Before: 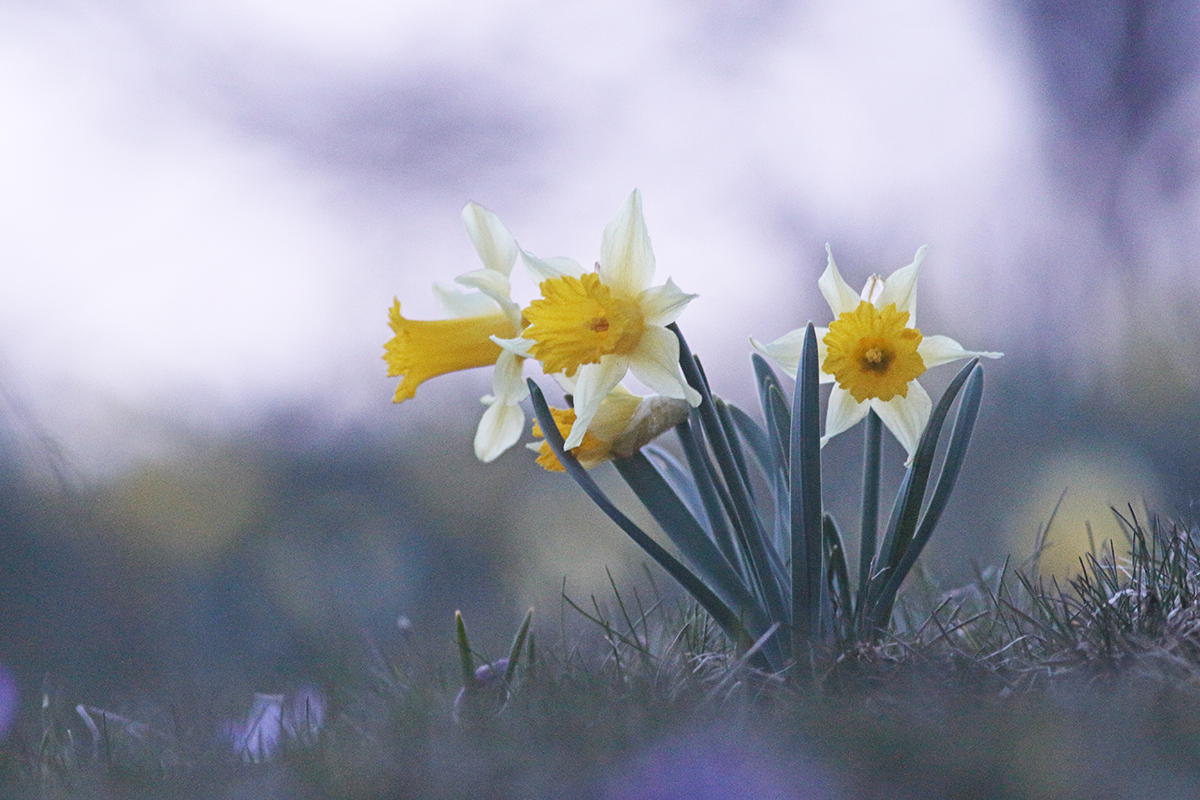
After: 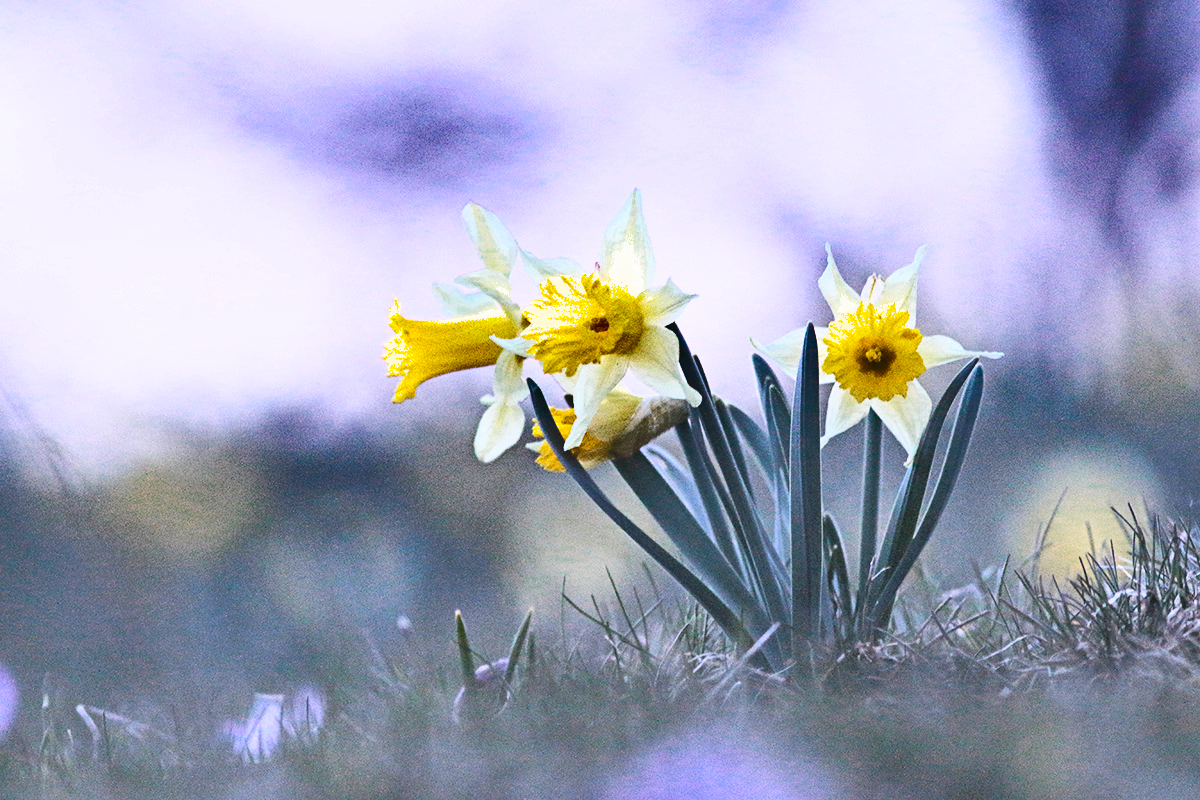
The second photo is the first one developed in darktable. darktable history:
contrast equalizer: octaves 7, y [[0.6 ×6], [0.55 ×6], [0 ×6], [0 ×6], [0 ×6]], mix -0.195
color zones: curves: ch0 [(0, 0.558) (0.143, 0.548) (0.286, 0.447) (0.429, 0.259) (0.571, 0.5) (0.714, 0.5) (0.857, 0.593) (1, 0.558)]; ch1 [(0, 0.543) (0.01, 0.544) (0.12, 0.492) (0.248, 0.458) (0.5, 0.534) (0.748, 0.5) (0.99, 0.469) (1, 0.543)]; ch2 [(0, 0.507) (0.143, 0.522) (0.286, 0.505) (0.429, 0.5) (0.571, 0.5) (0.714, 0.5) (0.857, 0.5) (1, 0.507)]
exposure: black level correction 0.001, compensate highlight preservation false
shadows and highlights: shadows 19.07, highlights -83.54, soften with gaussian
base curve: curves: ch0 [(0, 0) (0.007, 0.004) (0.027, 0.03) (0.046, 0.07) (0.207, 0.54) (0.442, 0.872) (0.673, 0.972) (1, 1)], exposure shift 0.582, preserve colors average RGB
